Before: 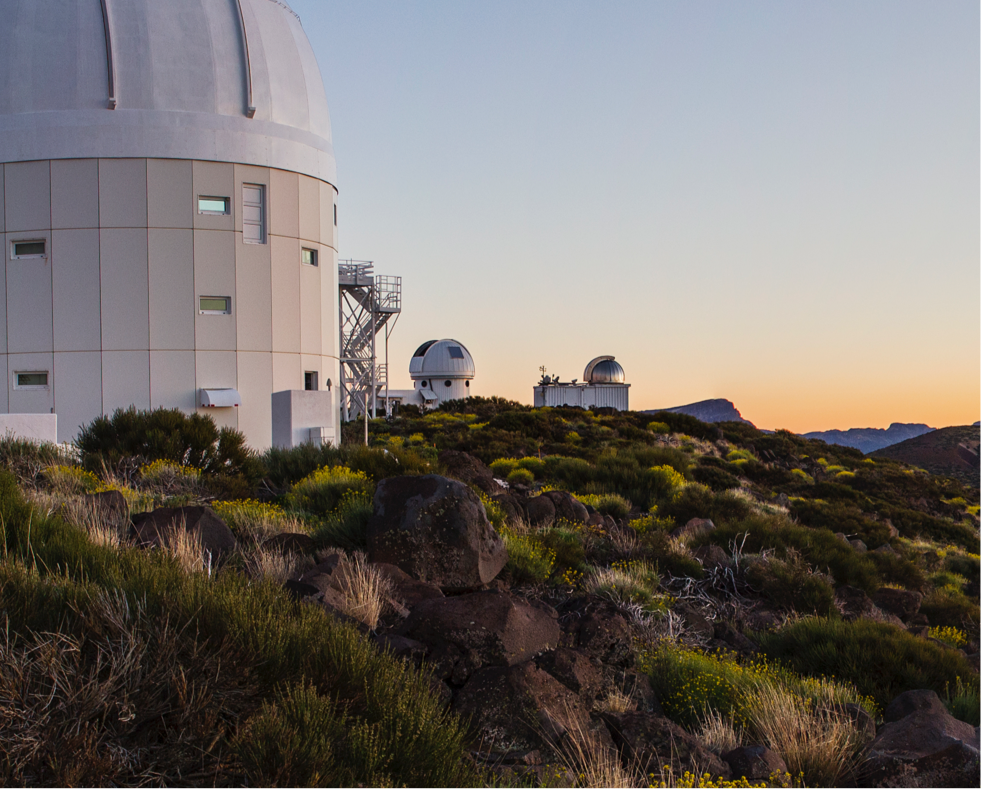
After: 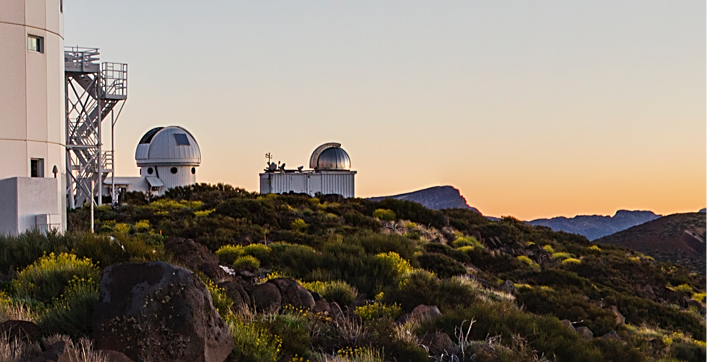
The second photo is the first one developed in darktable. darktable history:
crop and rotate: left 27.938%, top 27.046%, bottom 27.046%
sharpen: on, module defaults
